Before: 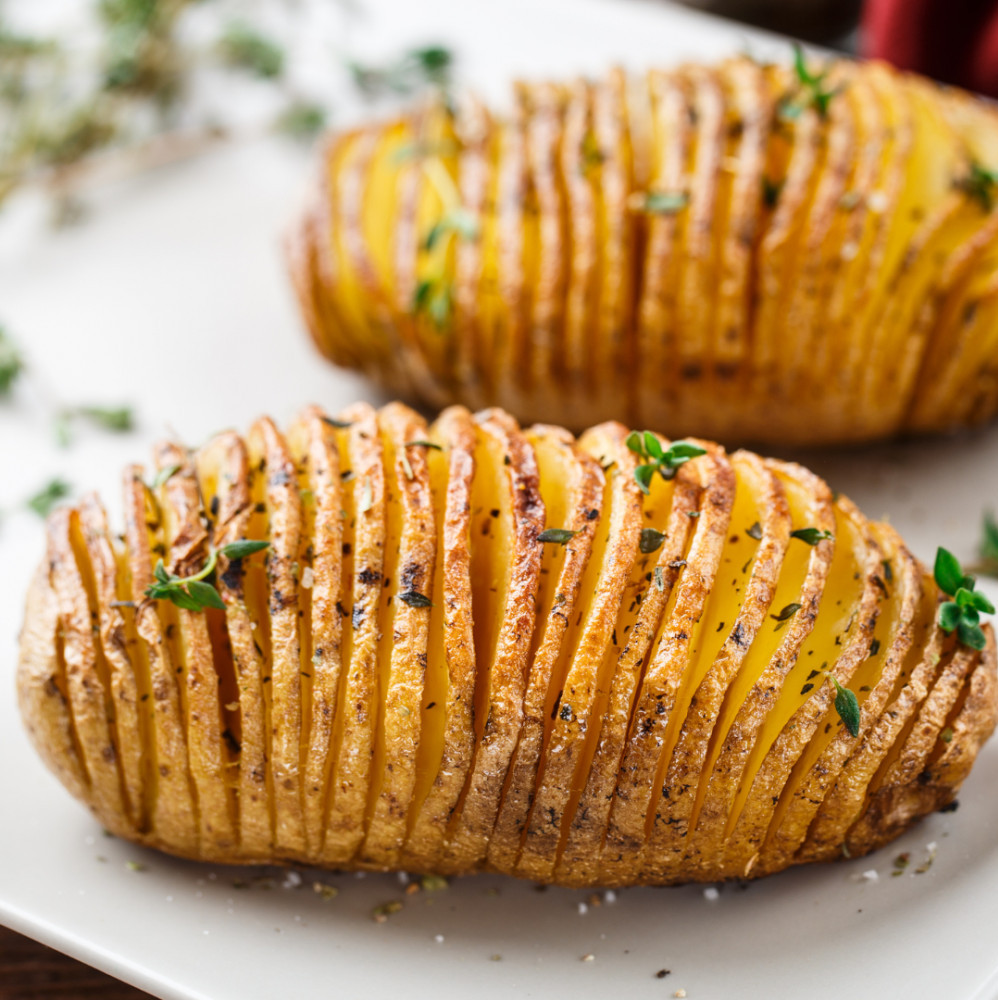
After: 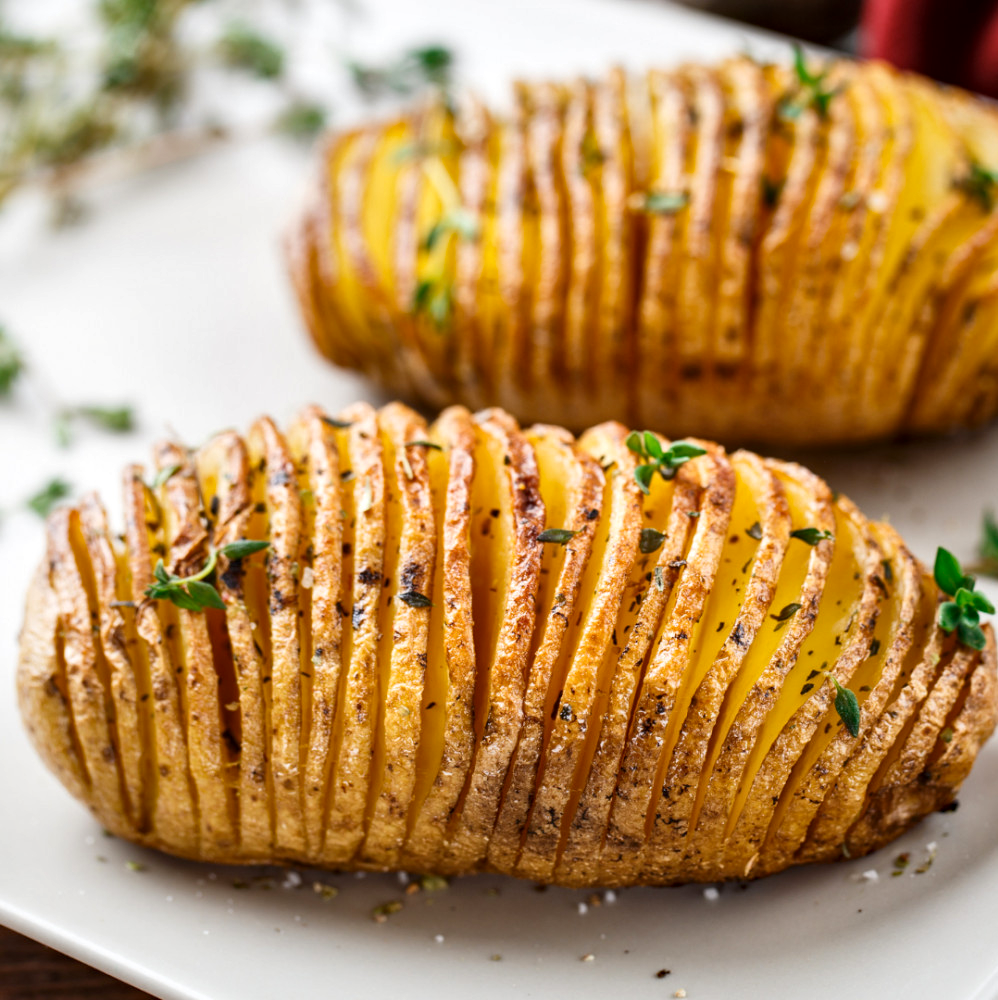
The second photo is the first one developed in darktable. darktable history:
tone equalizer: on, module defaults
local contrast: mode bilateral grid, contrast 20, coarseness 50, detail 132%, midtone range 0.2
haze removal: compatibility mode true, adaptive false
